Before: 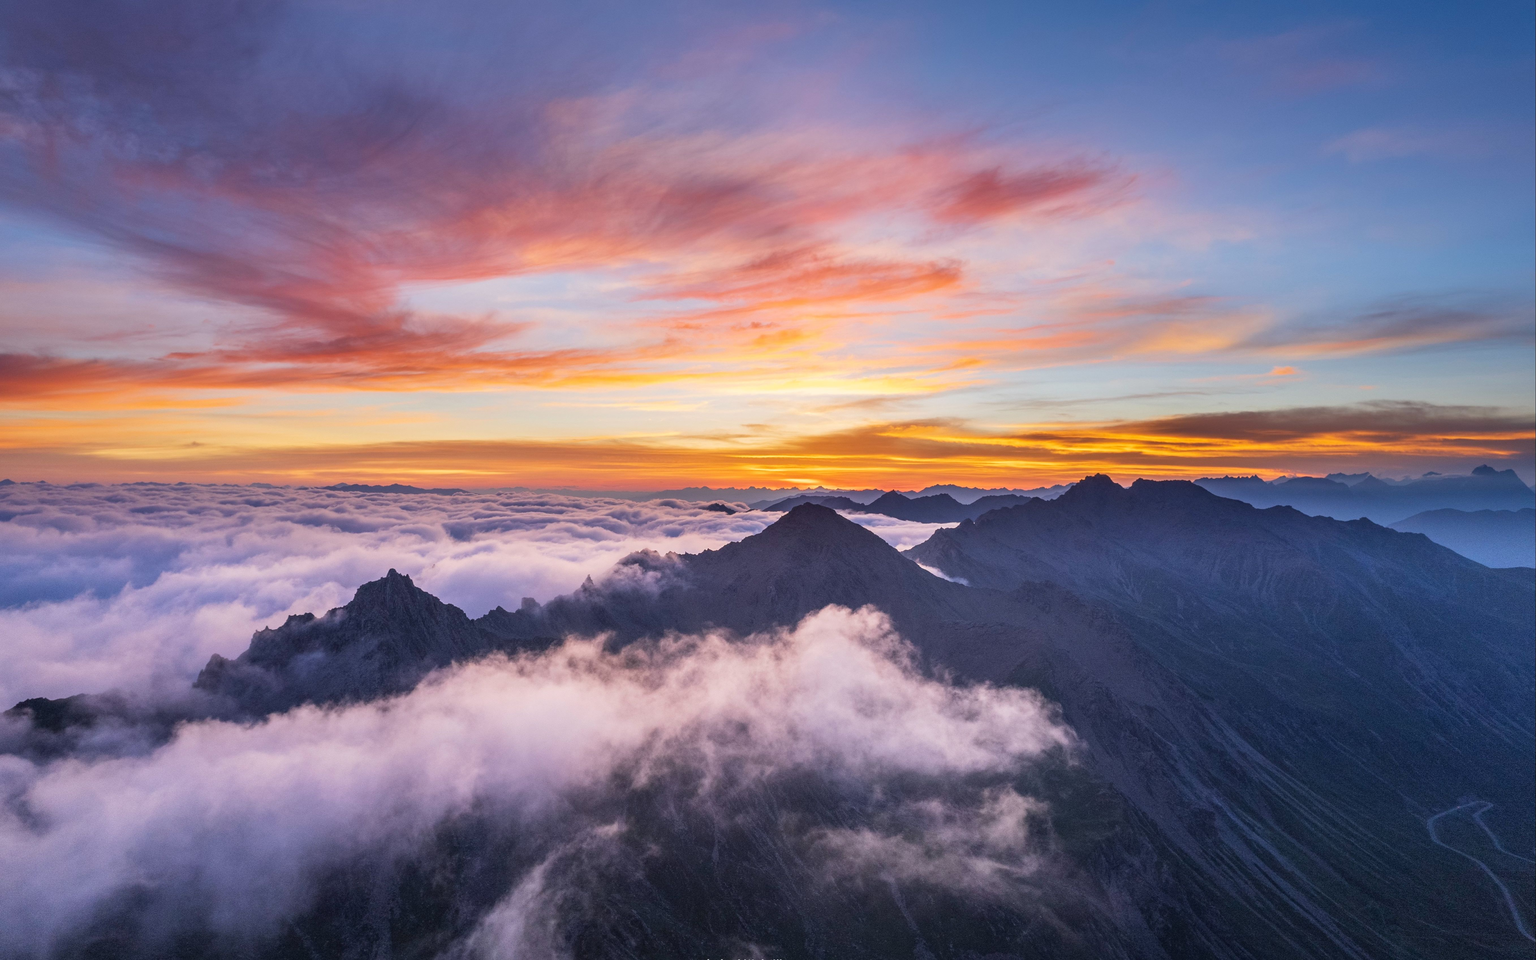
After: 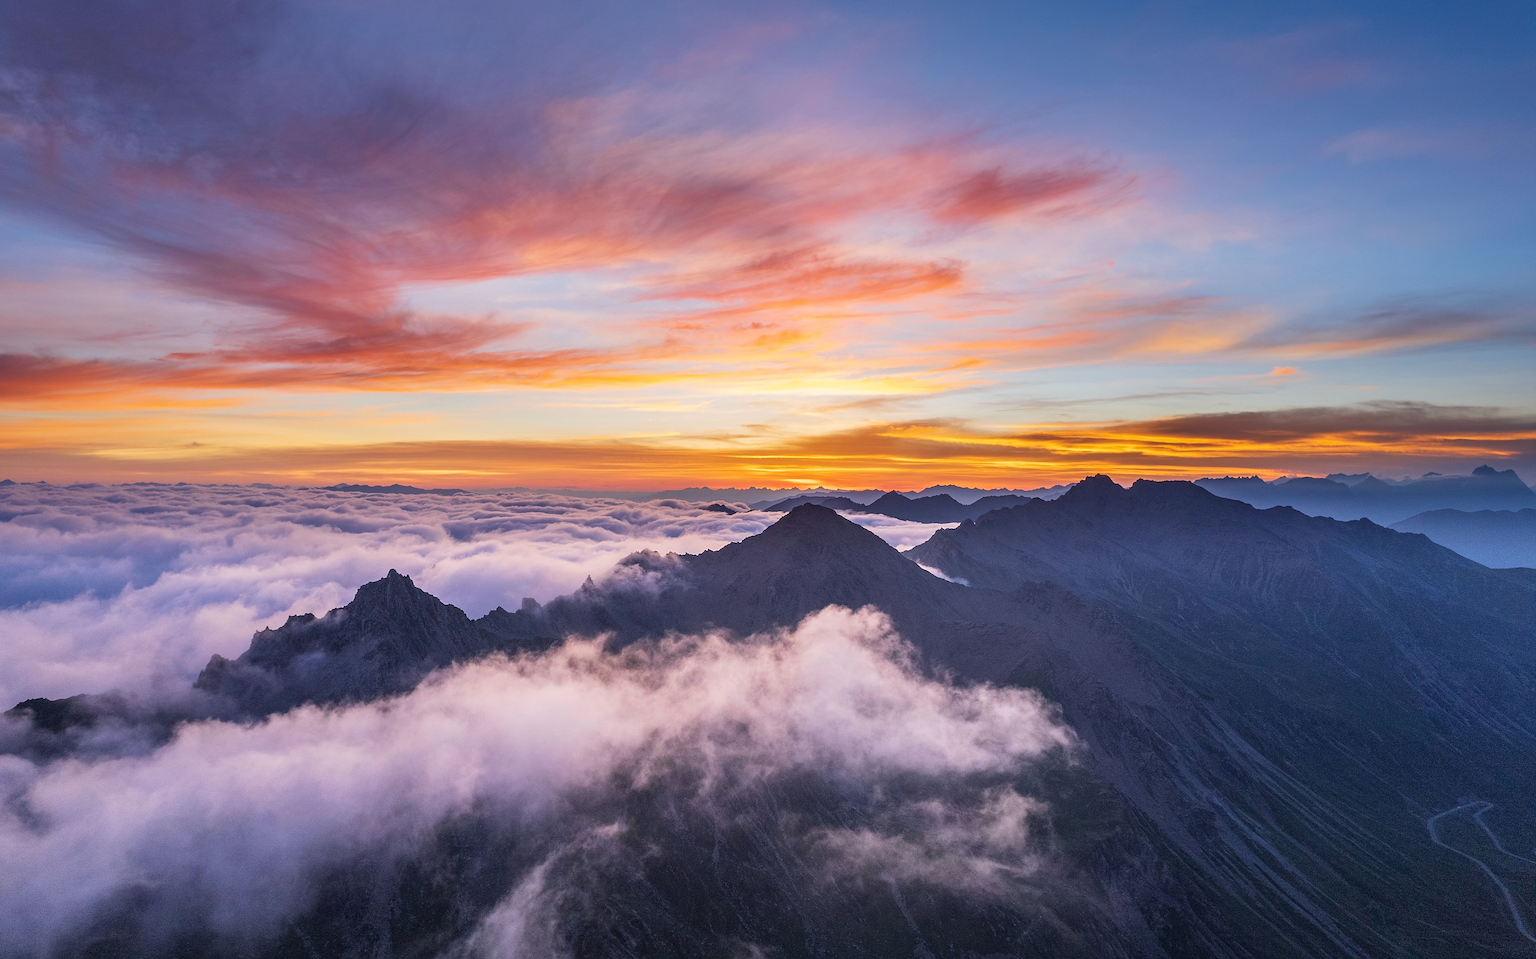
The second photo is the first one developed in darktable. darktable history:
sharpen: amount 0.598
